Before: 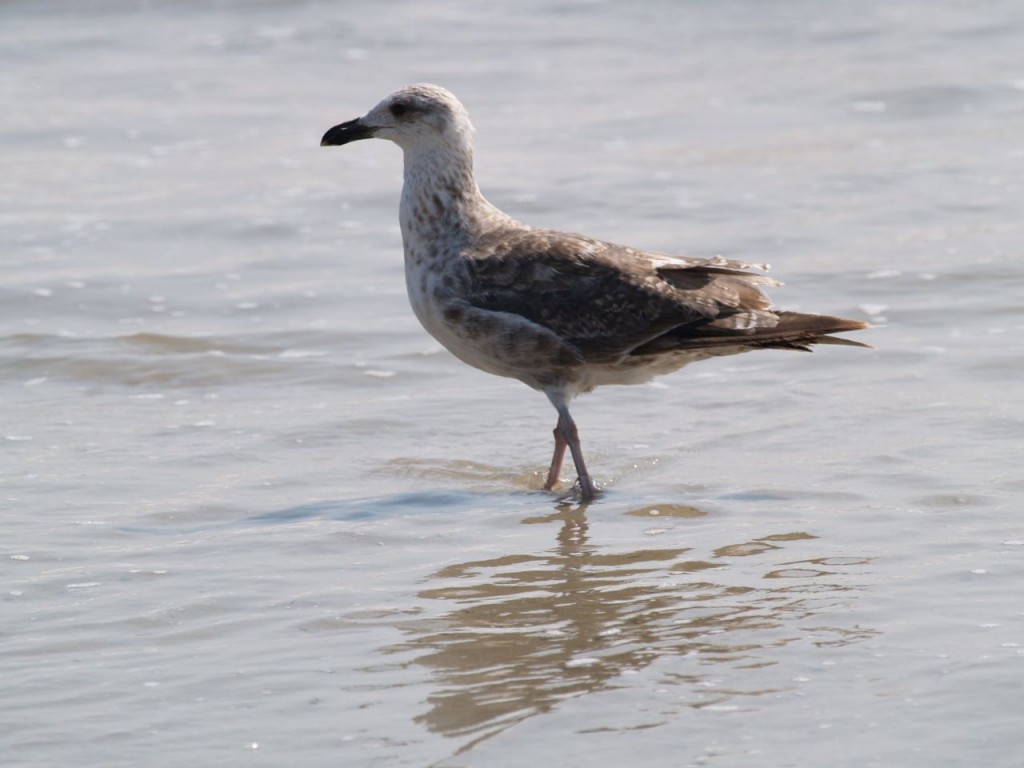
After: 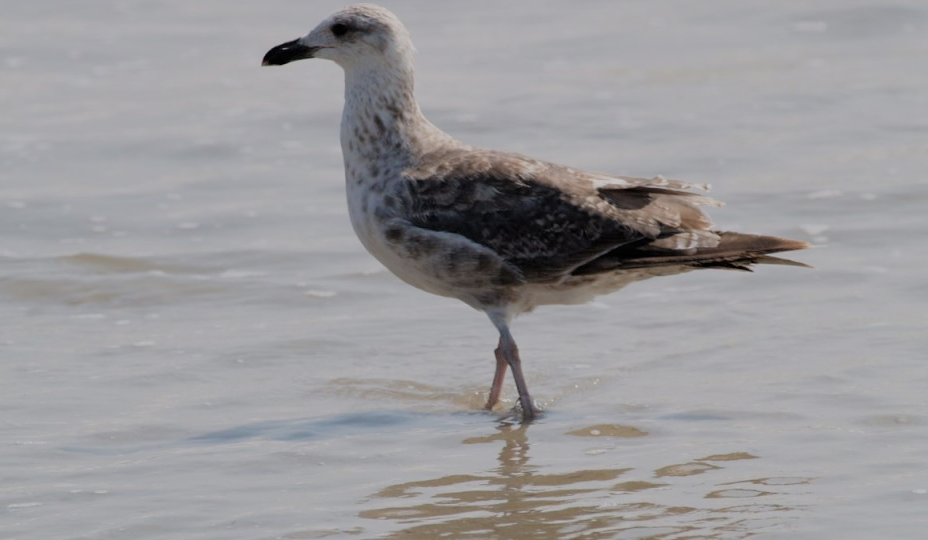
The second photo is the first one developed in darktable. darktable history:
filmic rgb: black relative exposure -6.54 EV, white relative exposure 4.73 EV, hardness 3.14, contrast 0.798
crop: left 5.794%, top 10.419%, right 3.579%, bottom 19.153%
